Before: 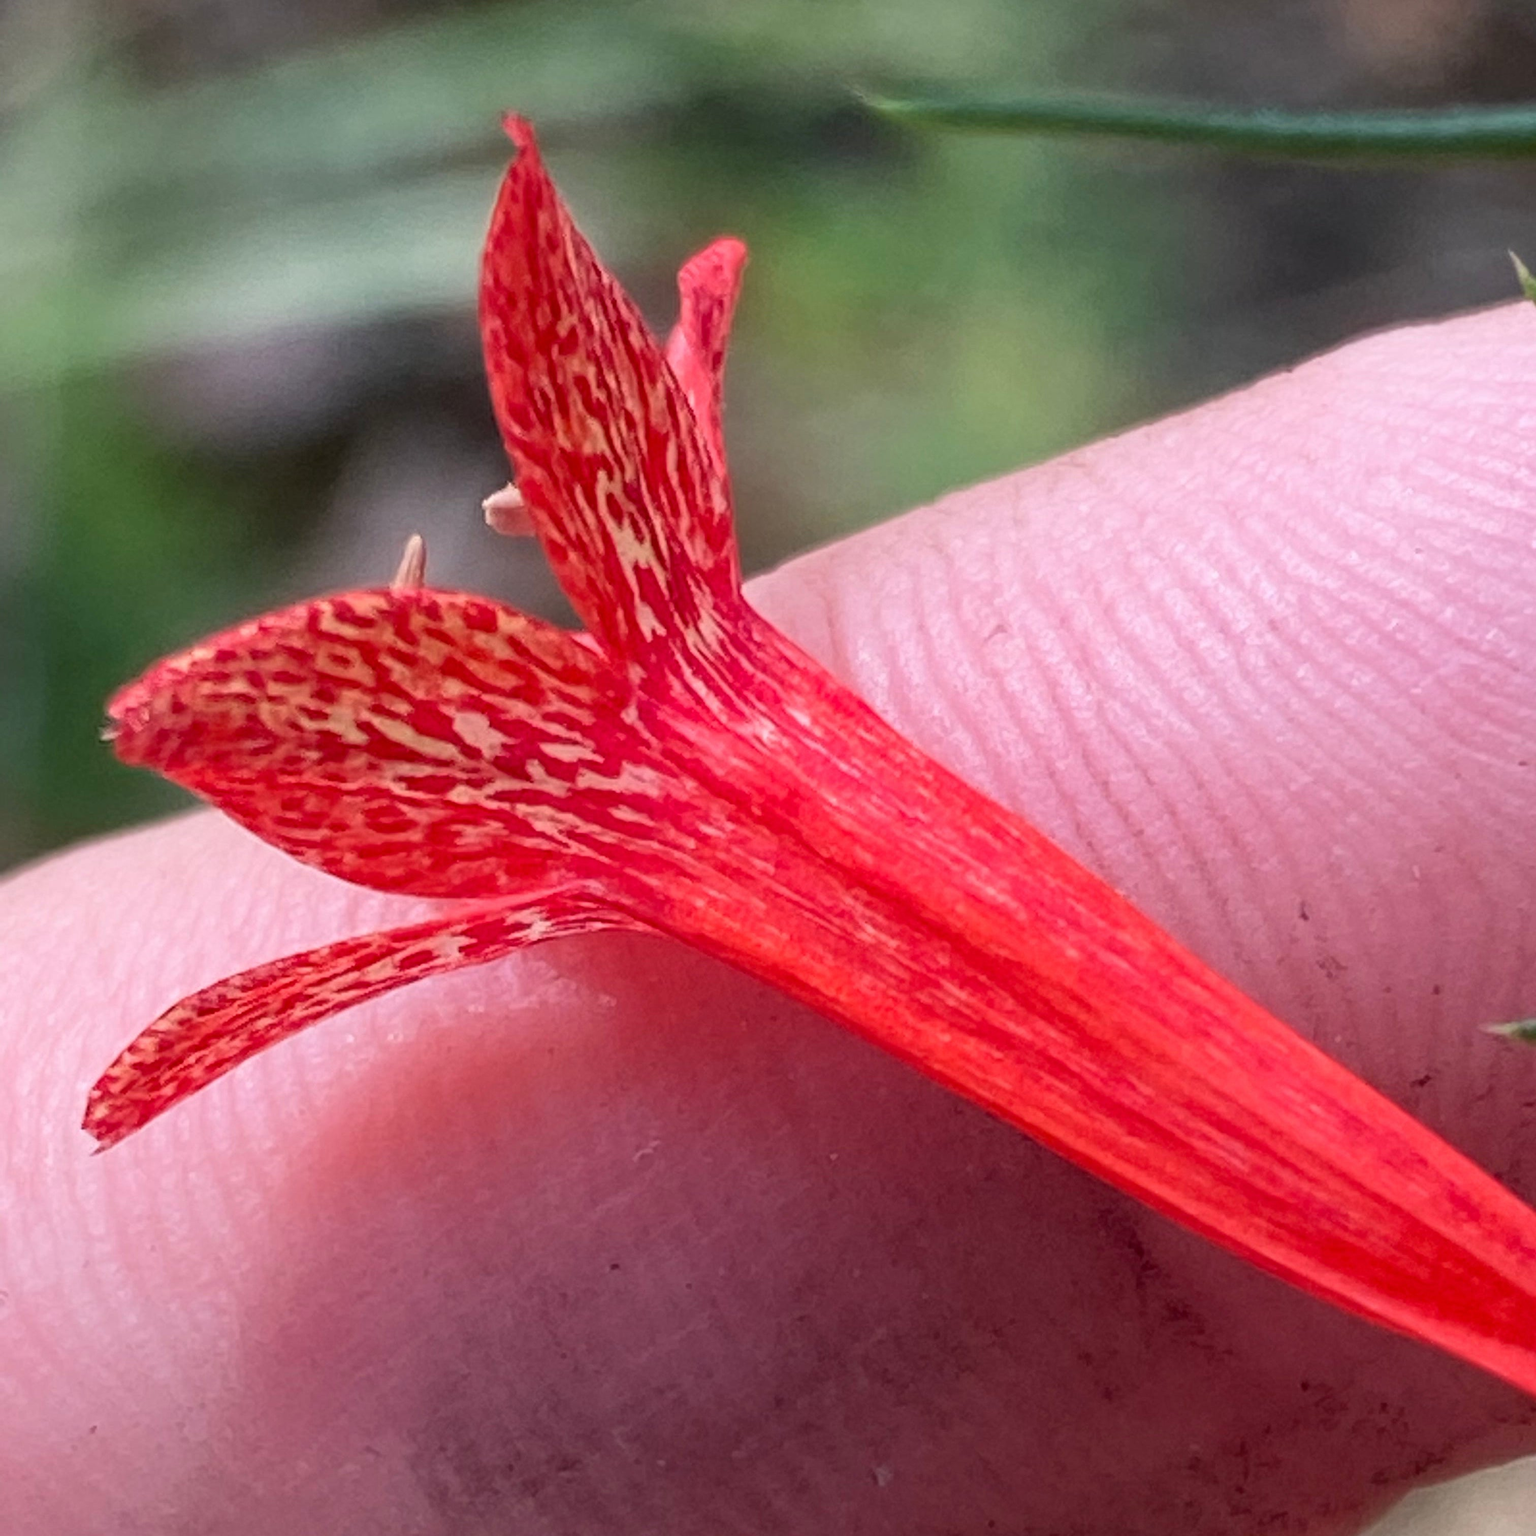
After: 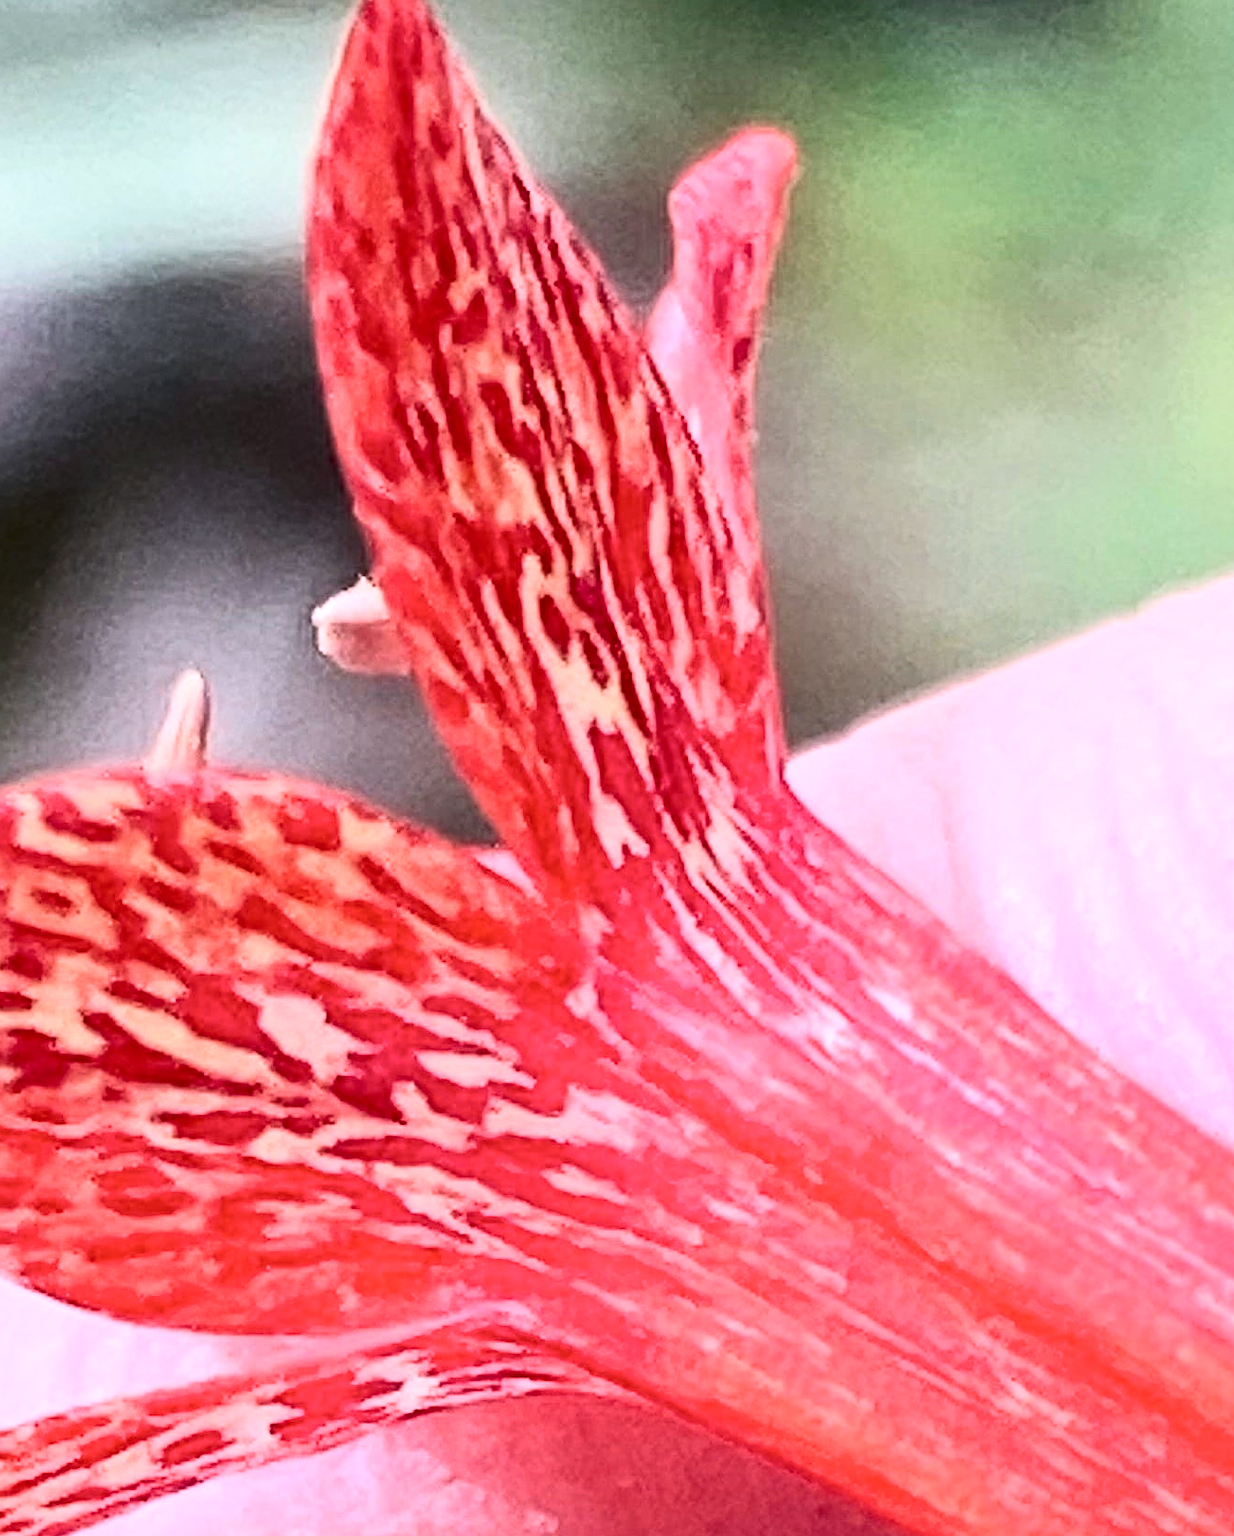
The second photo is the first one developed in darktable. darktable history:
exposure: exposure 0.515 EV, compensate highlight preservation false
color calibration: illuminant as shot in camera, x 0.358, y 0.373, temperature 4628.91 K
contrast brightness saturation: contrast 0.39, brightness 0.1
sharpen: on, module defaults
crop: left 20.248%, top 10.86%, right 35.675%, bottom 34.321%
